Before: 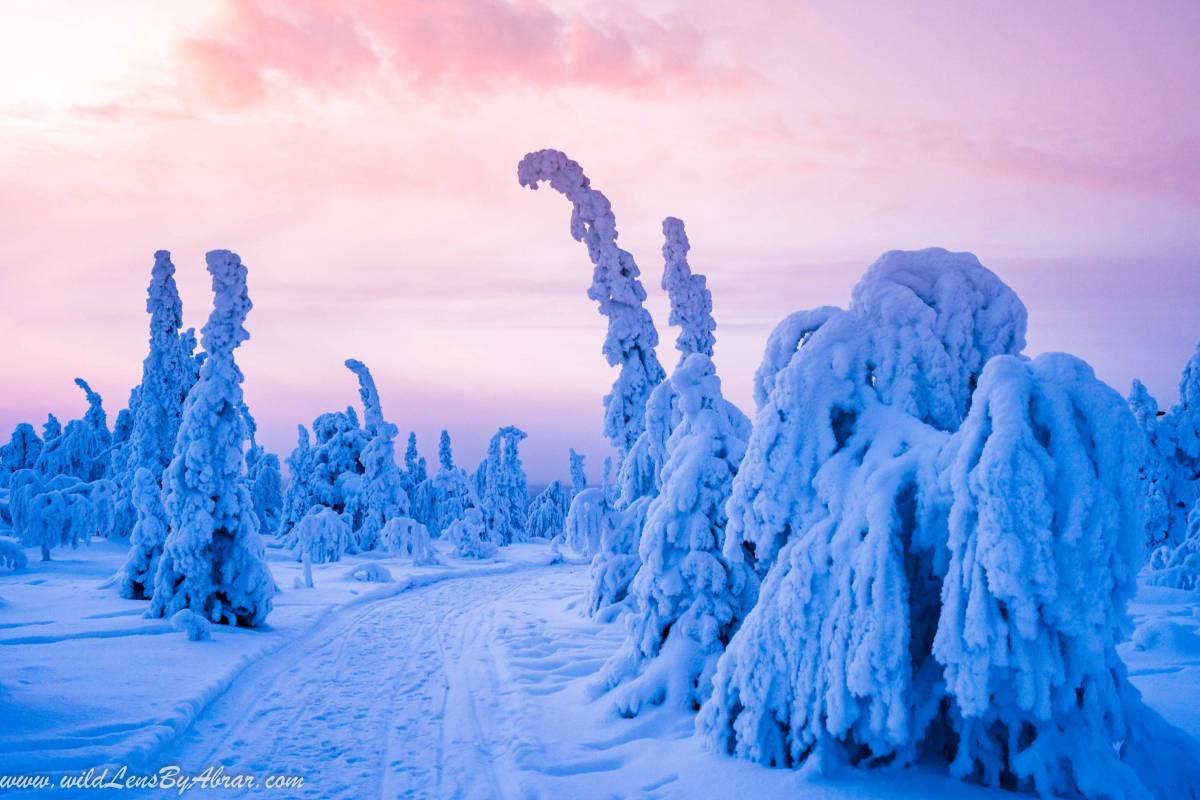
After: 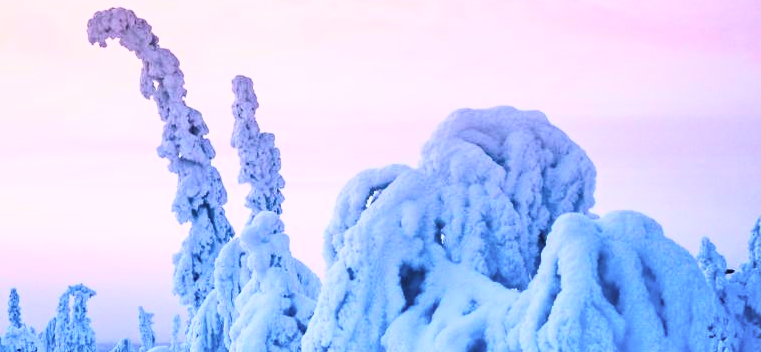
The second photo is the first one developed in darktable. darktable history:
shadows and highlights: shadows 29.41, highlights -29.64, low approximation 0.01, soften with gaussian
exposure: exposure -0.112 EV, compensate highlight preservation false
crop: left 35.997%, top 17.814%, right 0.523%, bottom 38.104%
contrast brightness saturation: contrast 0.39, brightness 0.529
